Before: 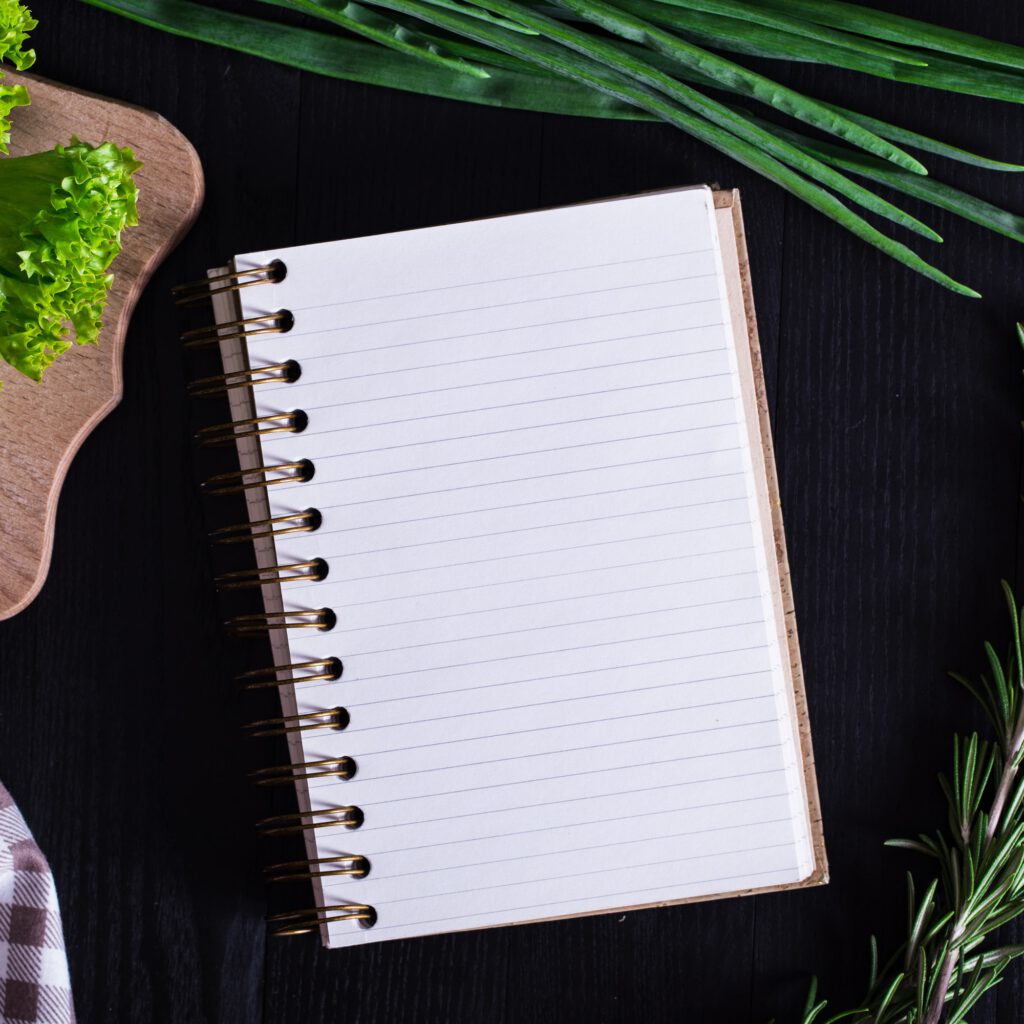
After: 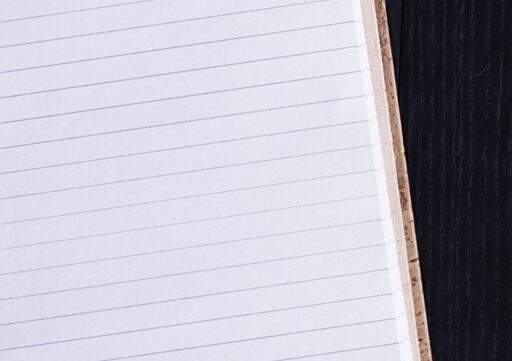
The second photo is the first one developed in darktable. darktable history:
sharpen: amount 0.202
crop: left 36.81%, top 34.386%, right 13.126%, bottom 30.346%
